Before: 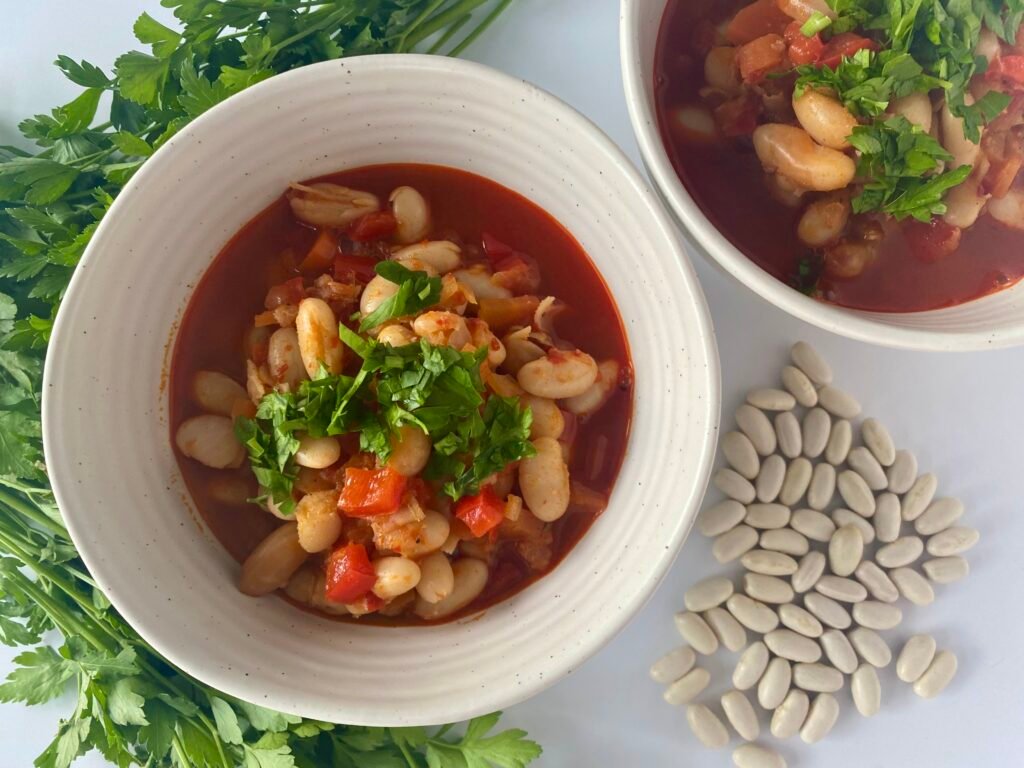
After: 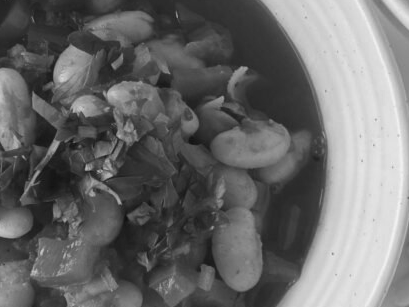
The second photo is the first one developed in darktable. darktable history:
color zones: curves: ch0 [(0, 0.487) (0.241, 0.395) (0.434, 0.373) (0.658, 0.412) (0.838, 0.487)]; ch1 [(0, 0) (0.053, 0.053) (0.211, 0.202) (0.579, 0.259) (0.781, 0.241)]
monochrome: a 32, b 64, size 2.3
crop: left 30%, top 30%, right 30%, bottom 30%
